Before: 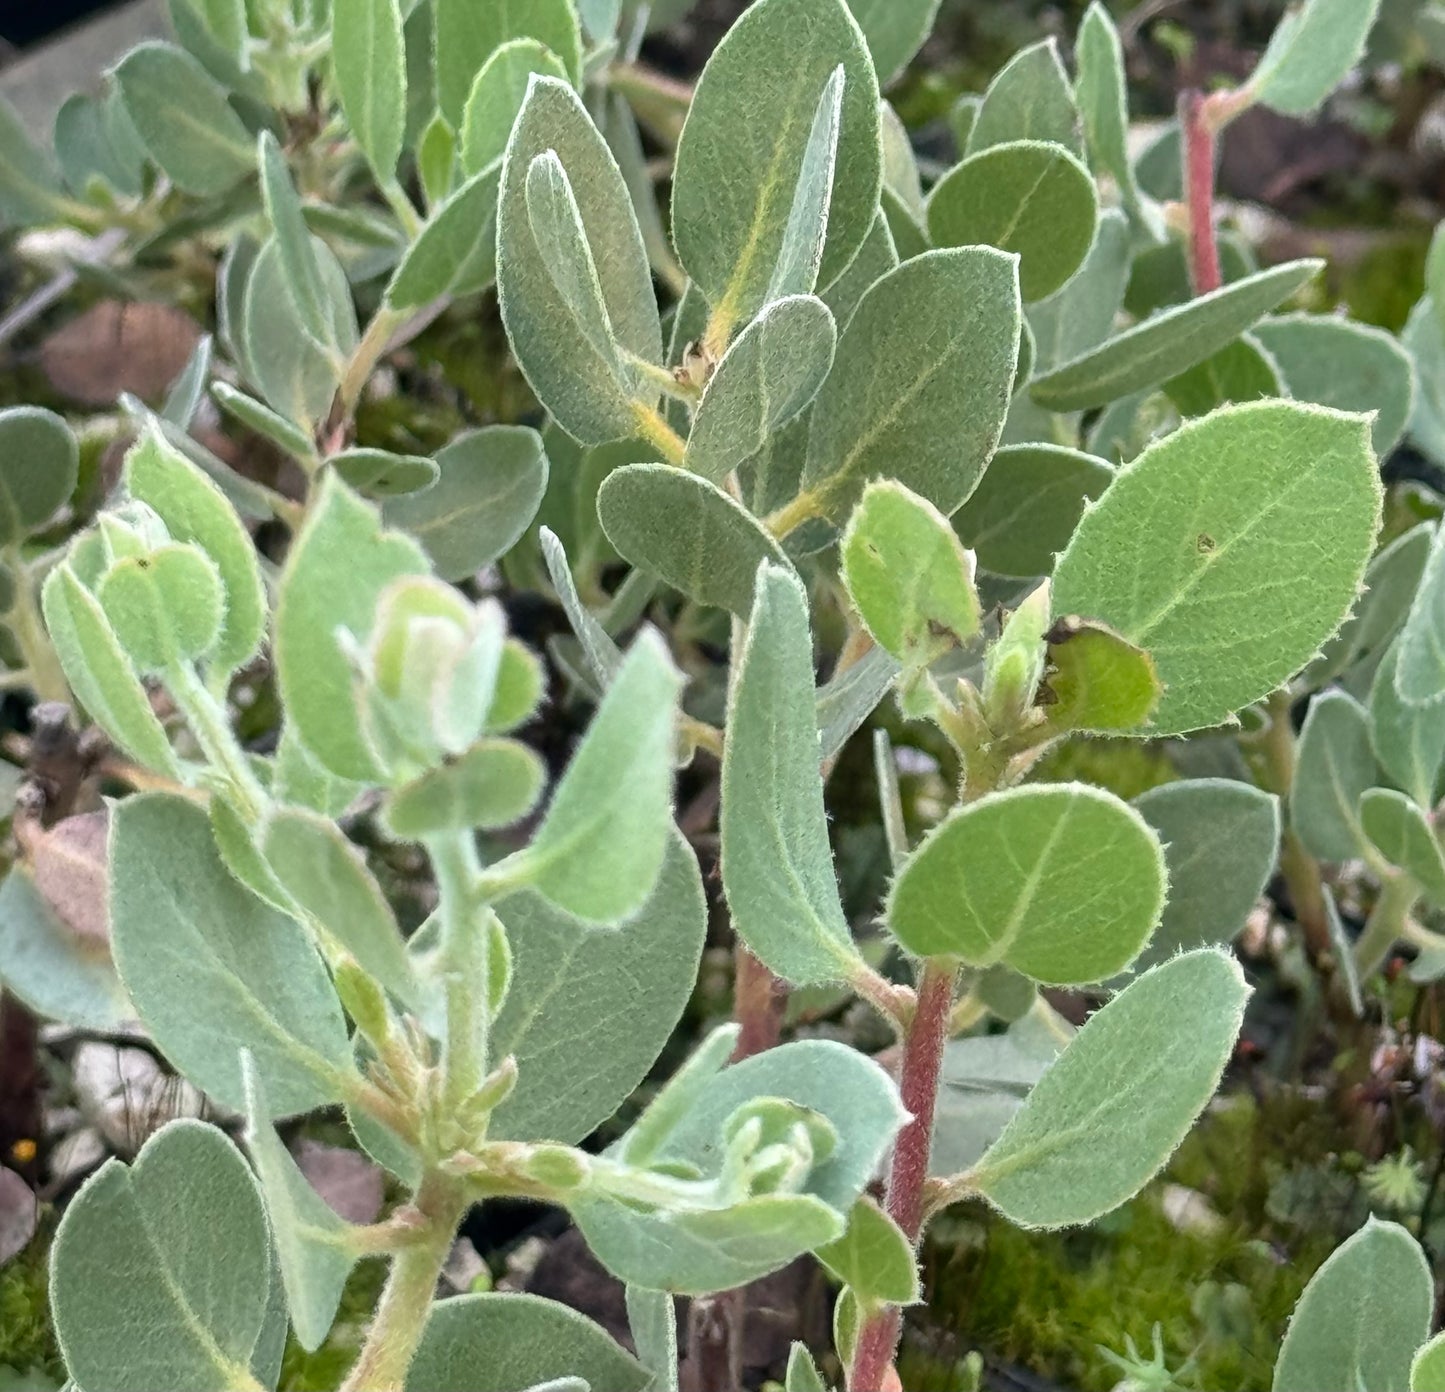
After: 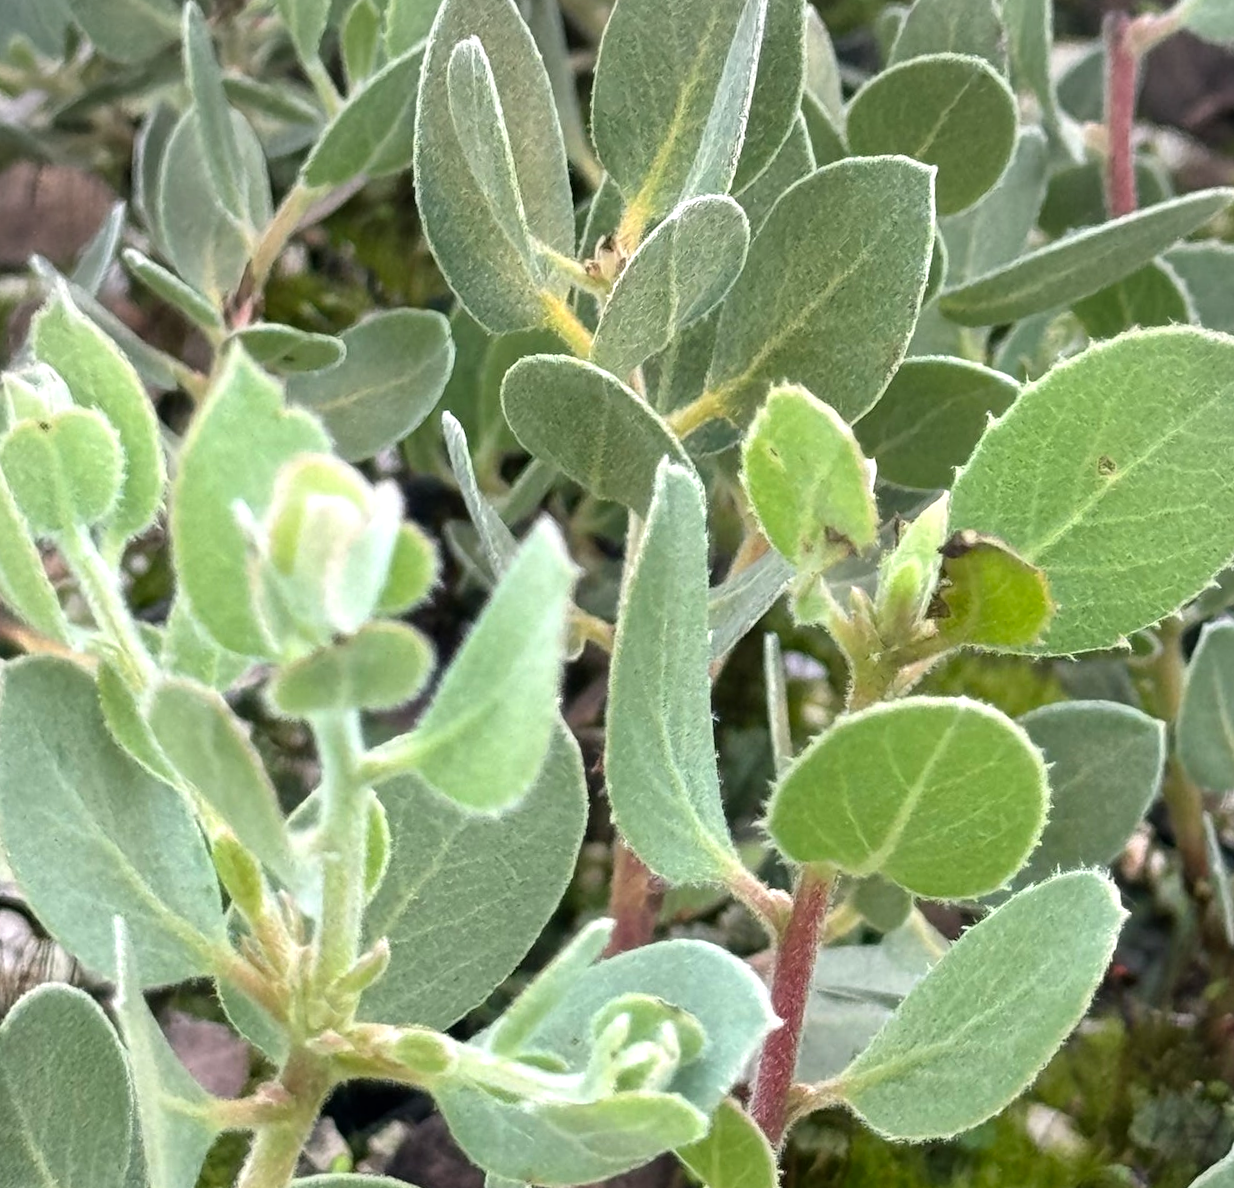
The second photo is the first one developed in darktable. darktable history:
crop and rotate: angle -3.21°, left 5.038%, top 5.209%, right 4.7%, bottom 4.565%
vignetting: fall-off start 91.69%, brightness -0.185, saturation -0.289, center (-0.025, 0.397), dithering 16-bit output
color balance rgb: highlights gain › chroma 0.285%, highlights gain › hue 330.04°, linear chroma grading › global chroma 0.963%, perceptual saturation grading › global saturation 0.707%, global vibrance 11.593%, contrast 4.917%
exposure: exposure 0.2 EV, compensate highlight preservation false
